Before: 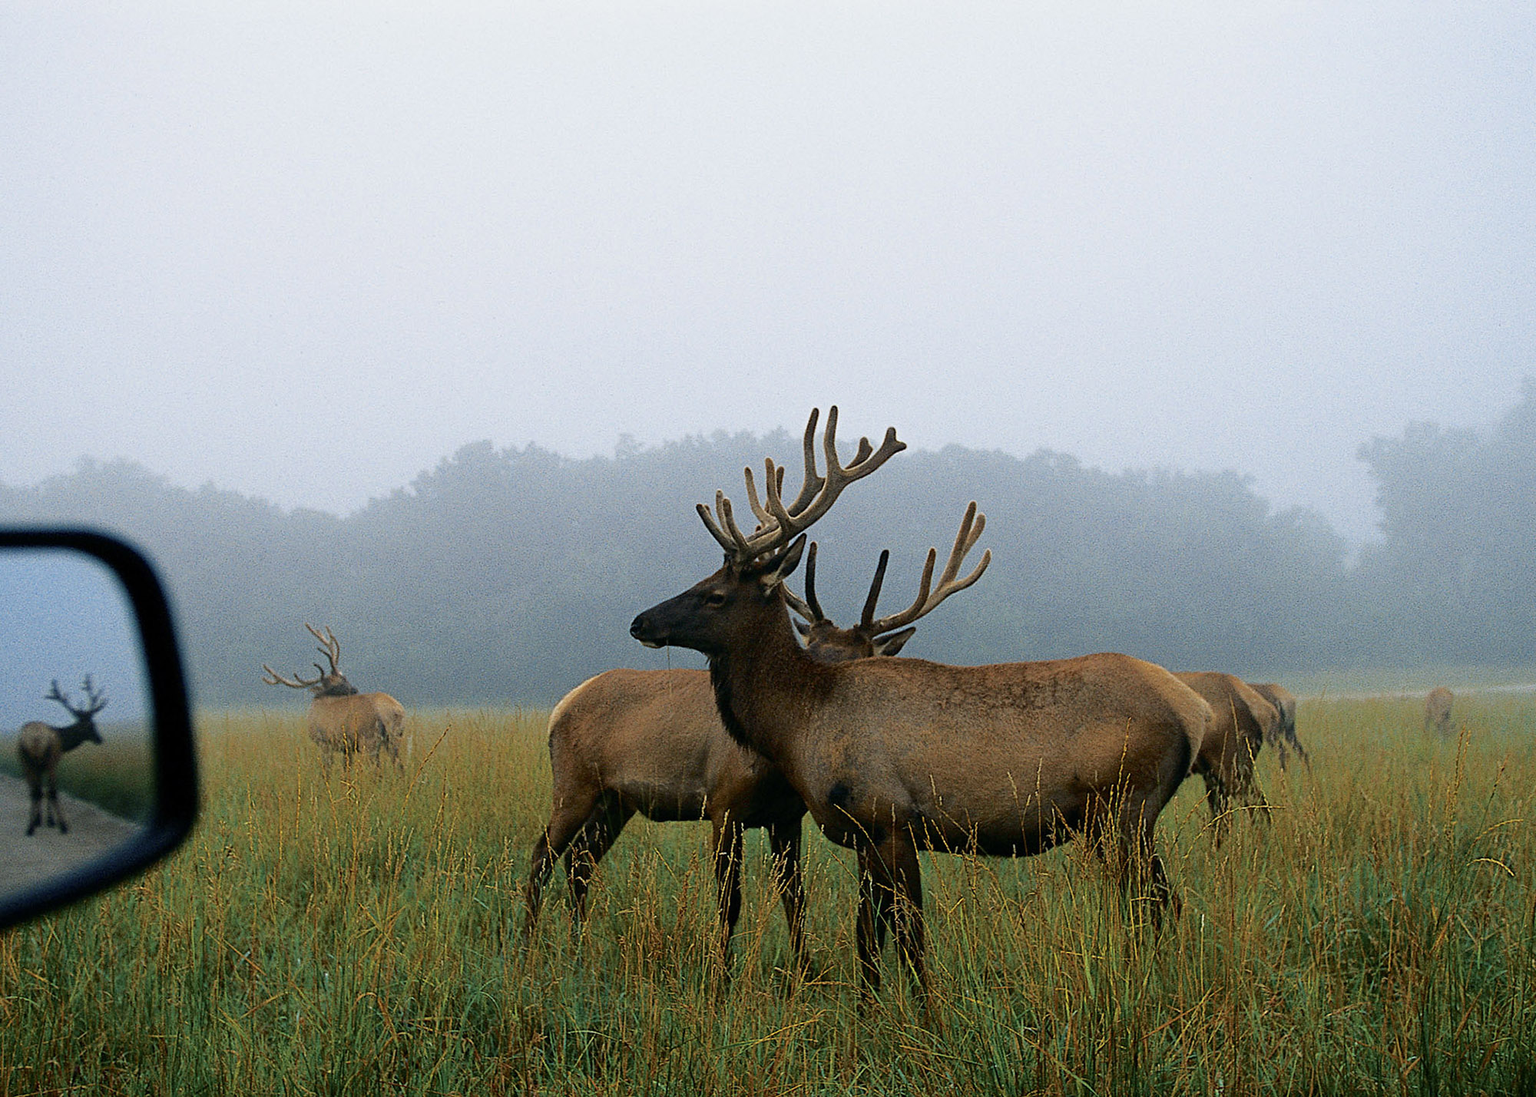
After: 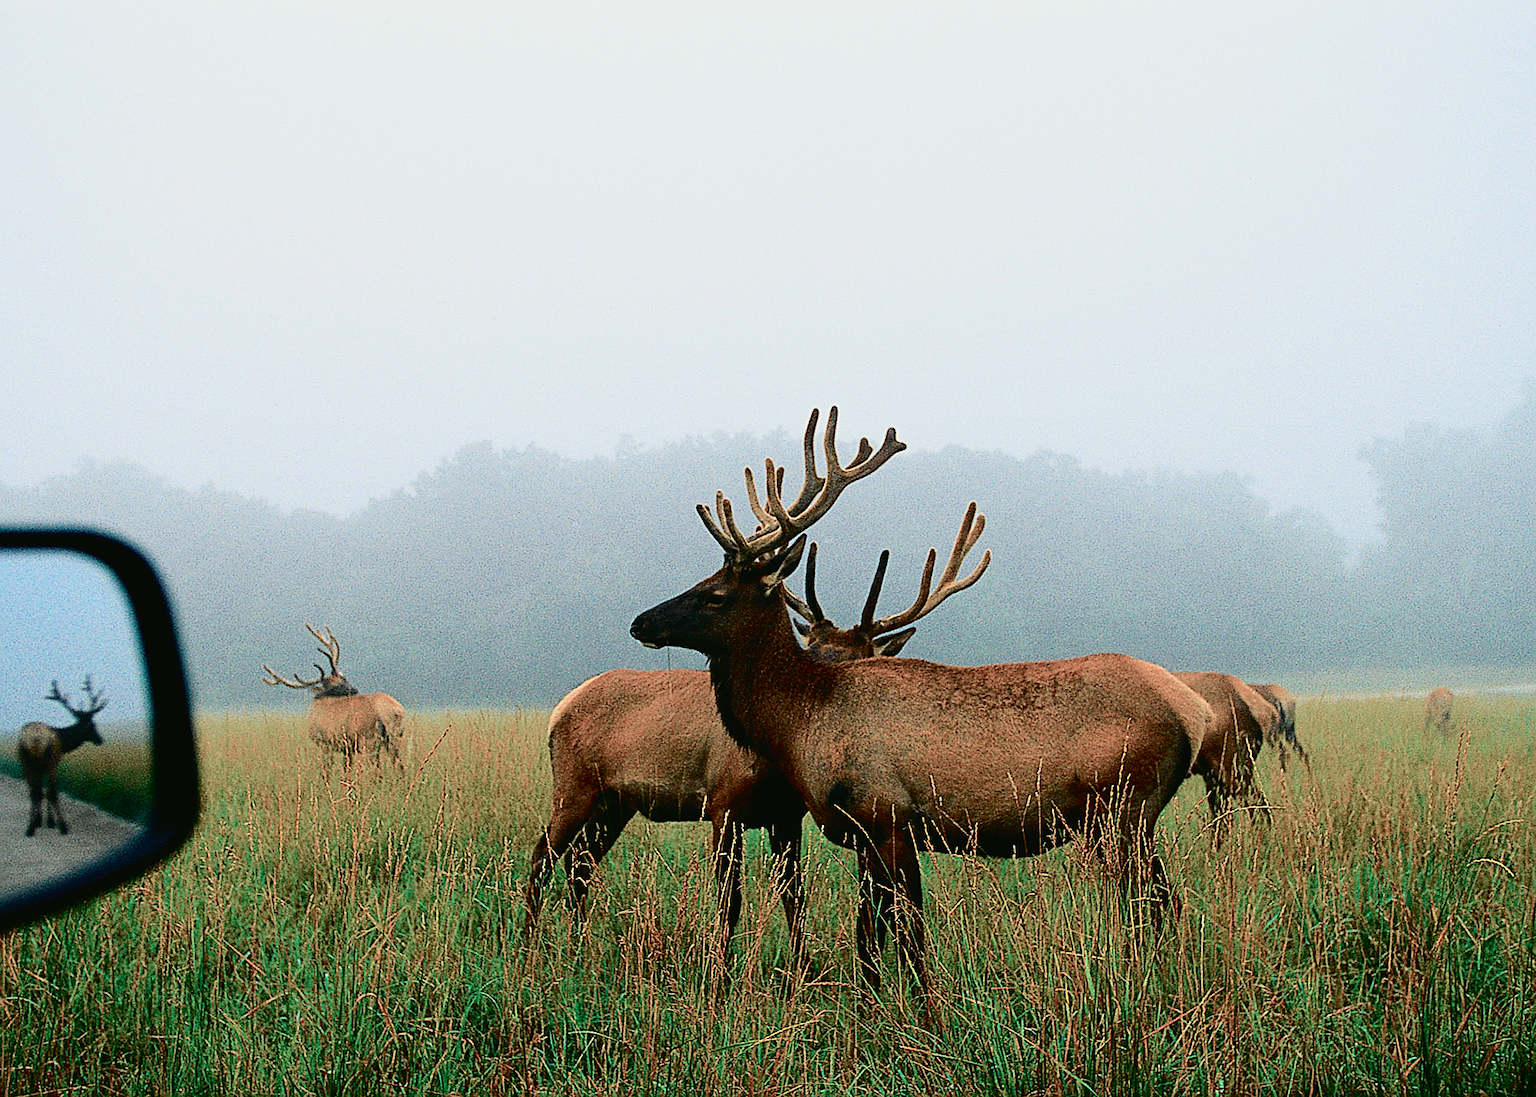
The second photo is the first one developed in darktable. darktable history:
sharpen: on, module defaults
tone curve: curves: ch0 [(0, 0.023) (0.113, 0.081) (0.204, 0.197) (0.498, 0.608) (0.709, 0.819) (0.984, 0.961)]; ch1 [(0, 0) (0.172, 0.123) (0.317, 0.272) (0.414, 0.382) (0.476, 0.479) (0.505, 0.501) (0.528, 0.54) (0.618, 0.647) (0.709, 0.764) (1, 1)]; ch2 [(0, 0) (0.411, 0.424) (0.492, 0.502) (0.521, 0.521) (0.55, 0.576) (0.686, 0.638) (1, 1)], color space Lab, independent channels, preserve colors none
